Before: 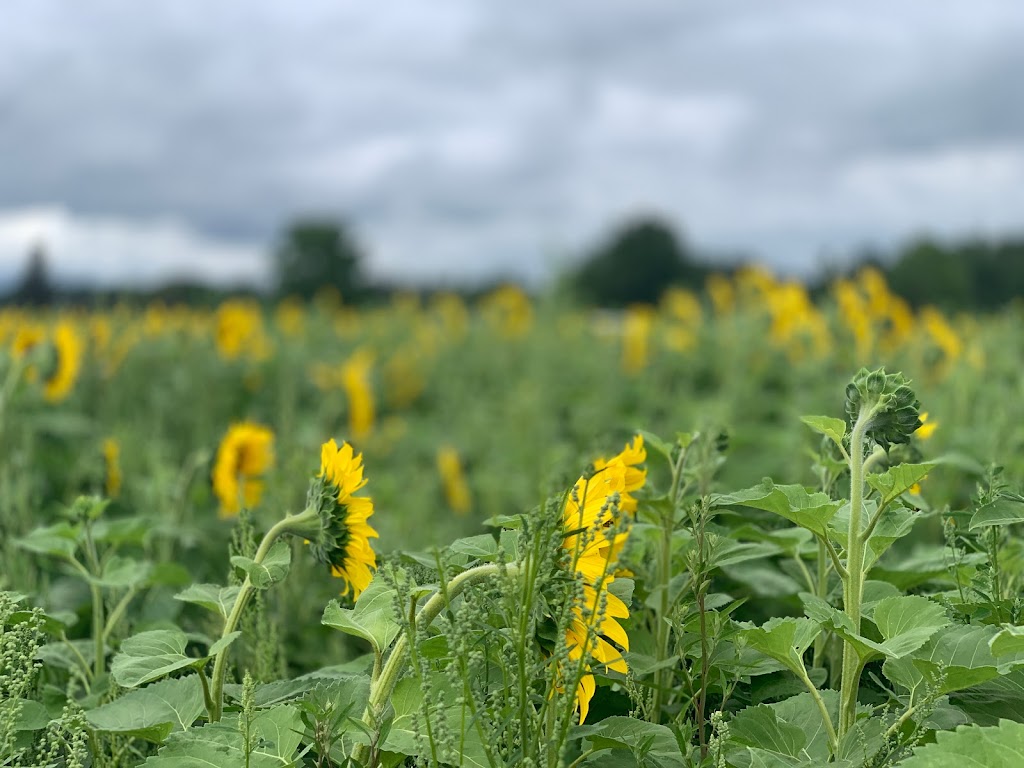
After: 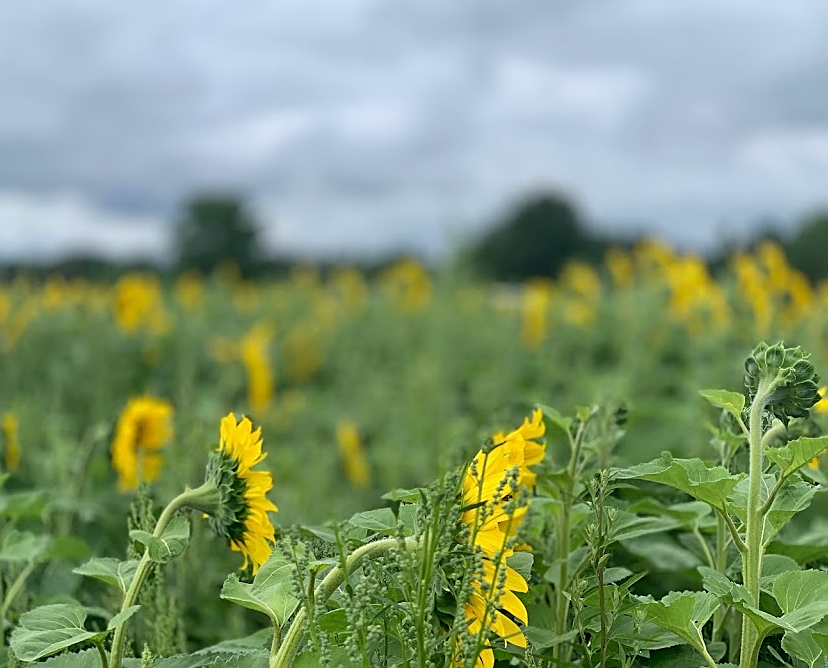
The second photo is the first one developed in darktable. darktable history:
crop: left 9.929%, top 3.475%, right 9.188%, bottom 9.529%
sharpen: on, module defaults
white balance: red 0.986, blue 1.01
